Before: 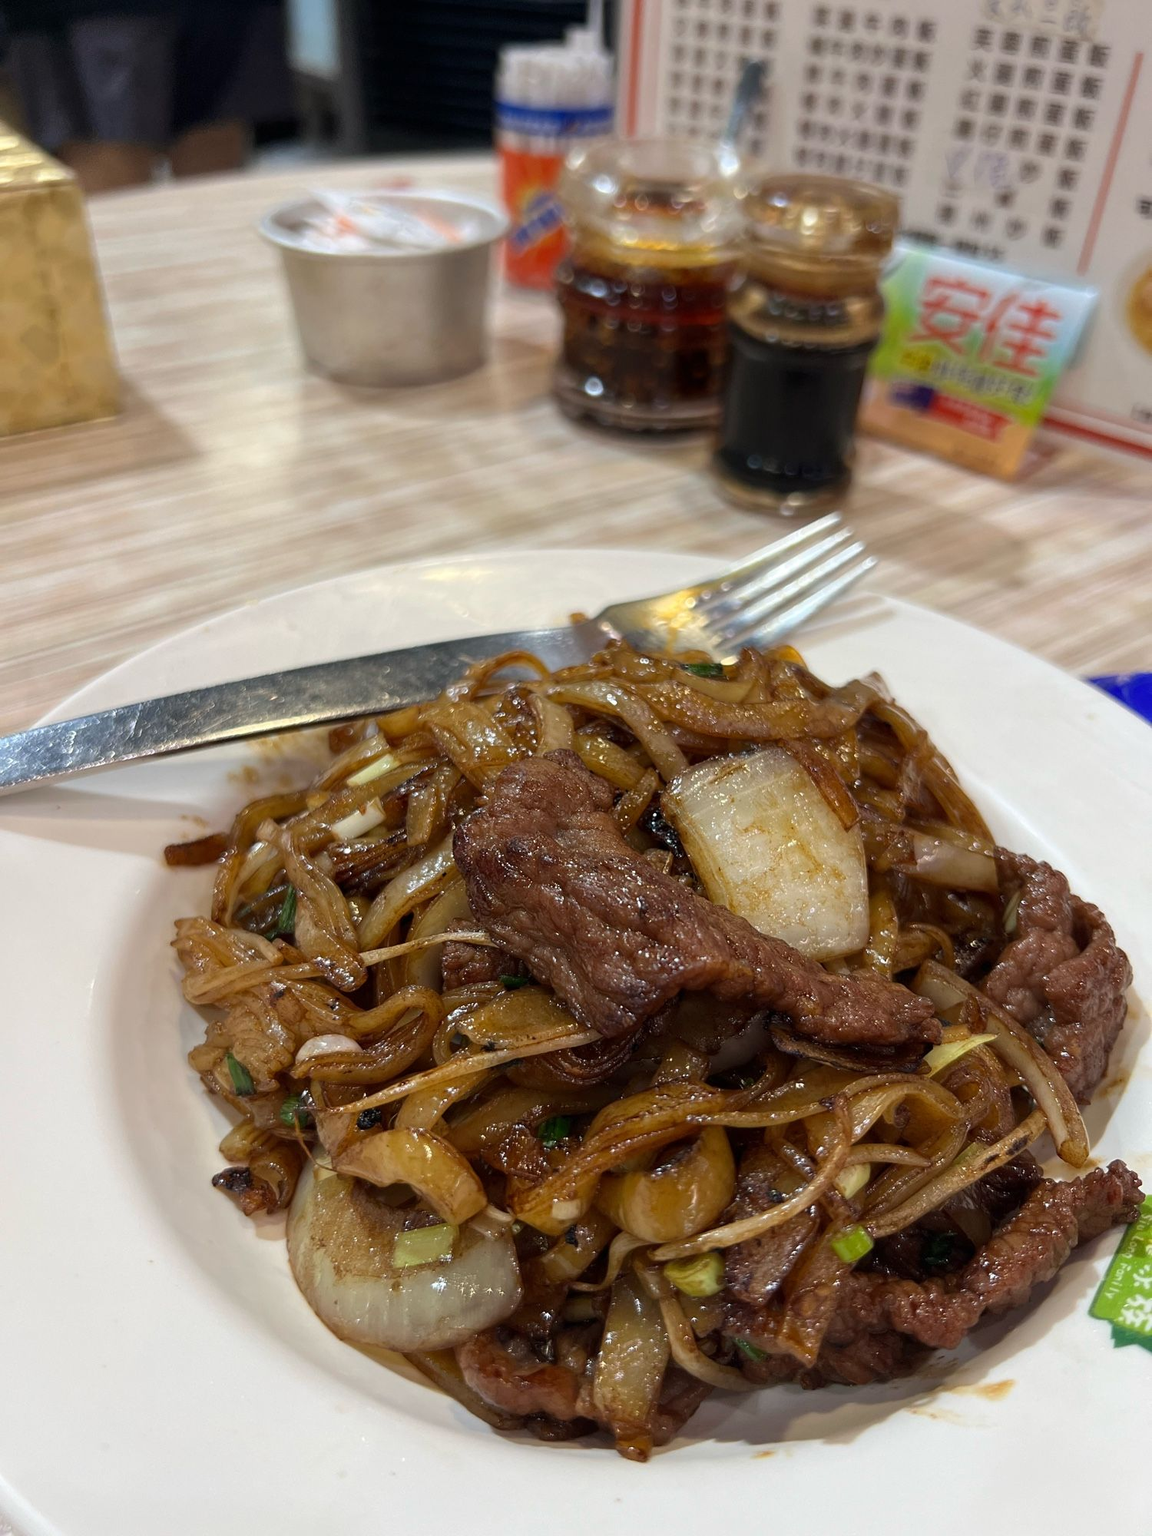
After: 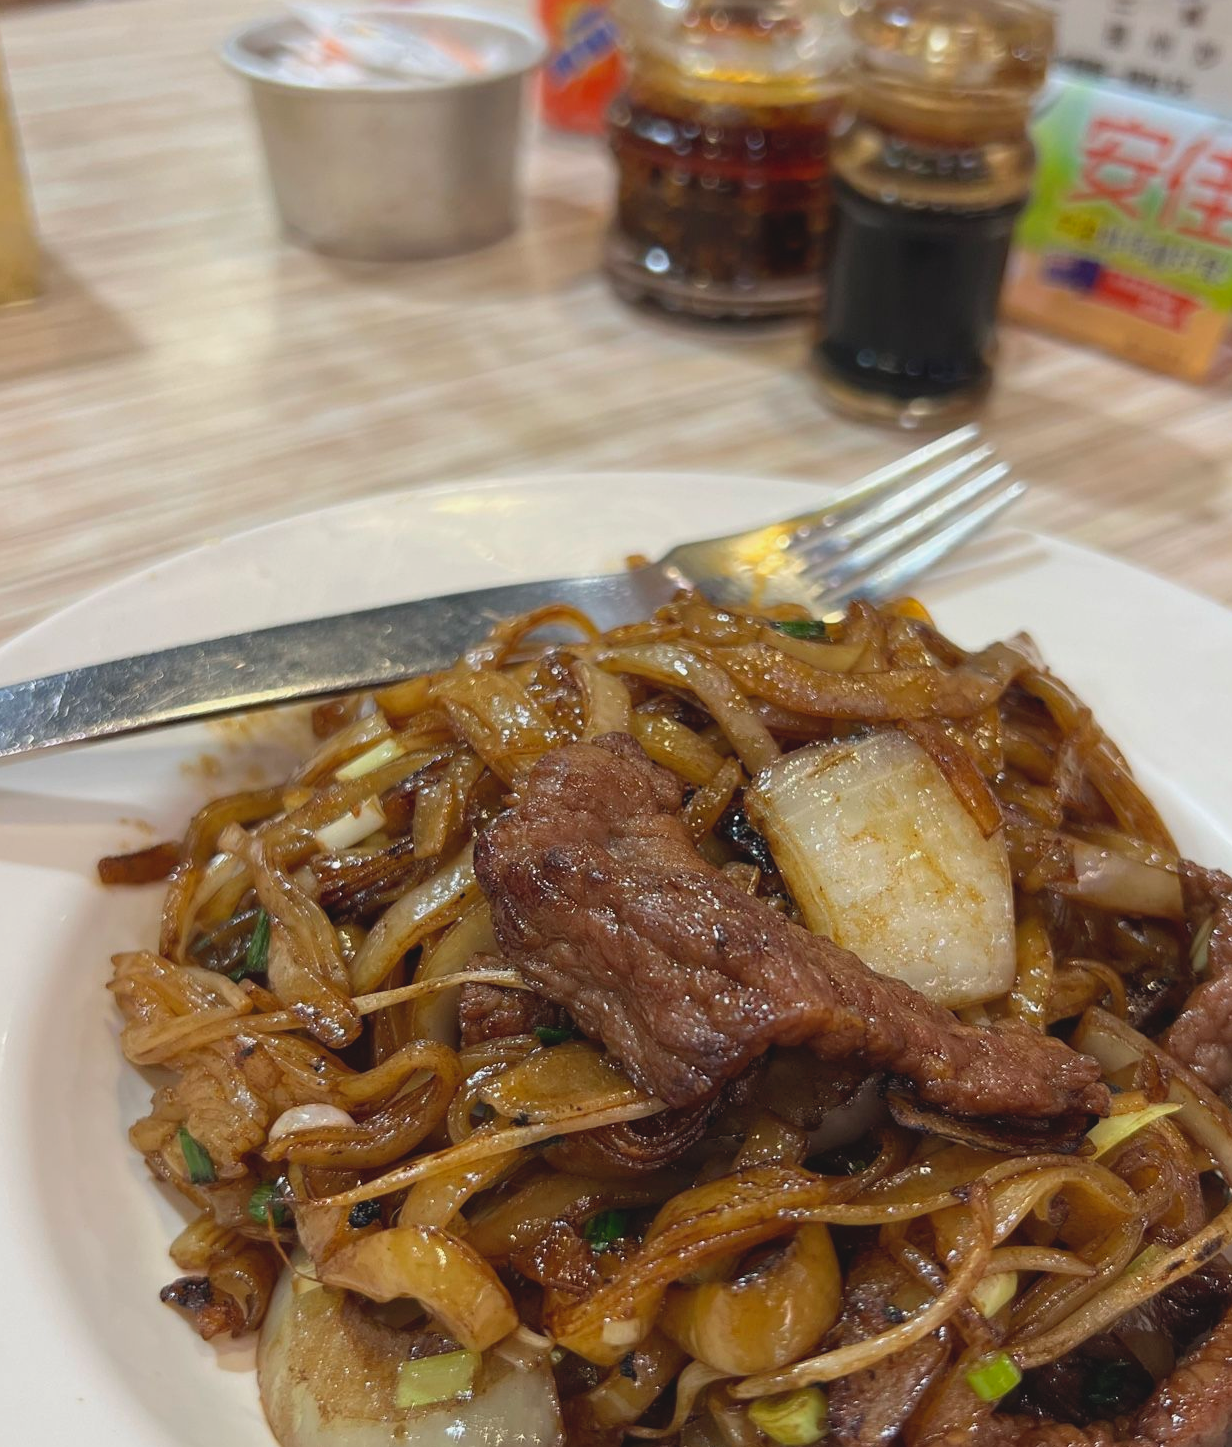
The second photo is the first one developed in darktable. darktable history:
crop: left 7.756%, top 12.153%, right 10.009%, bottom 15.45%
contrast brightness saturation: contrast -0.096, brightness 0.048, saturation 0.082
